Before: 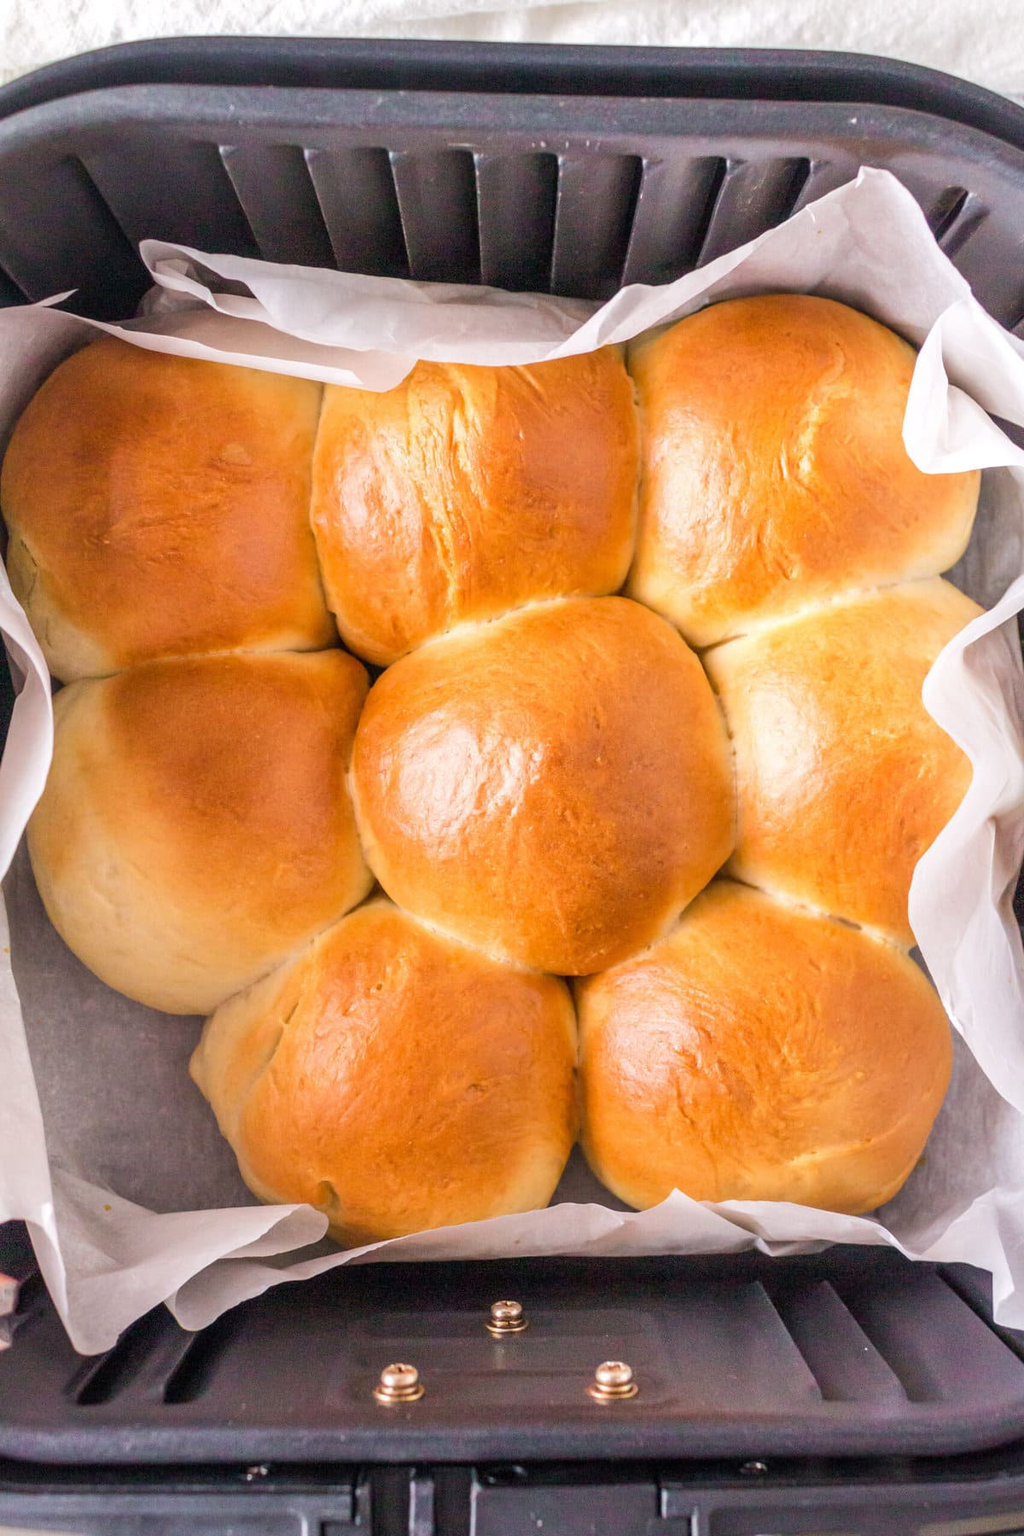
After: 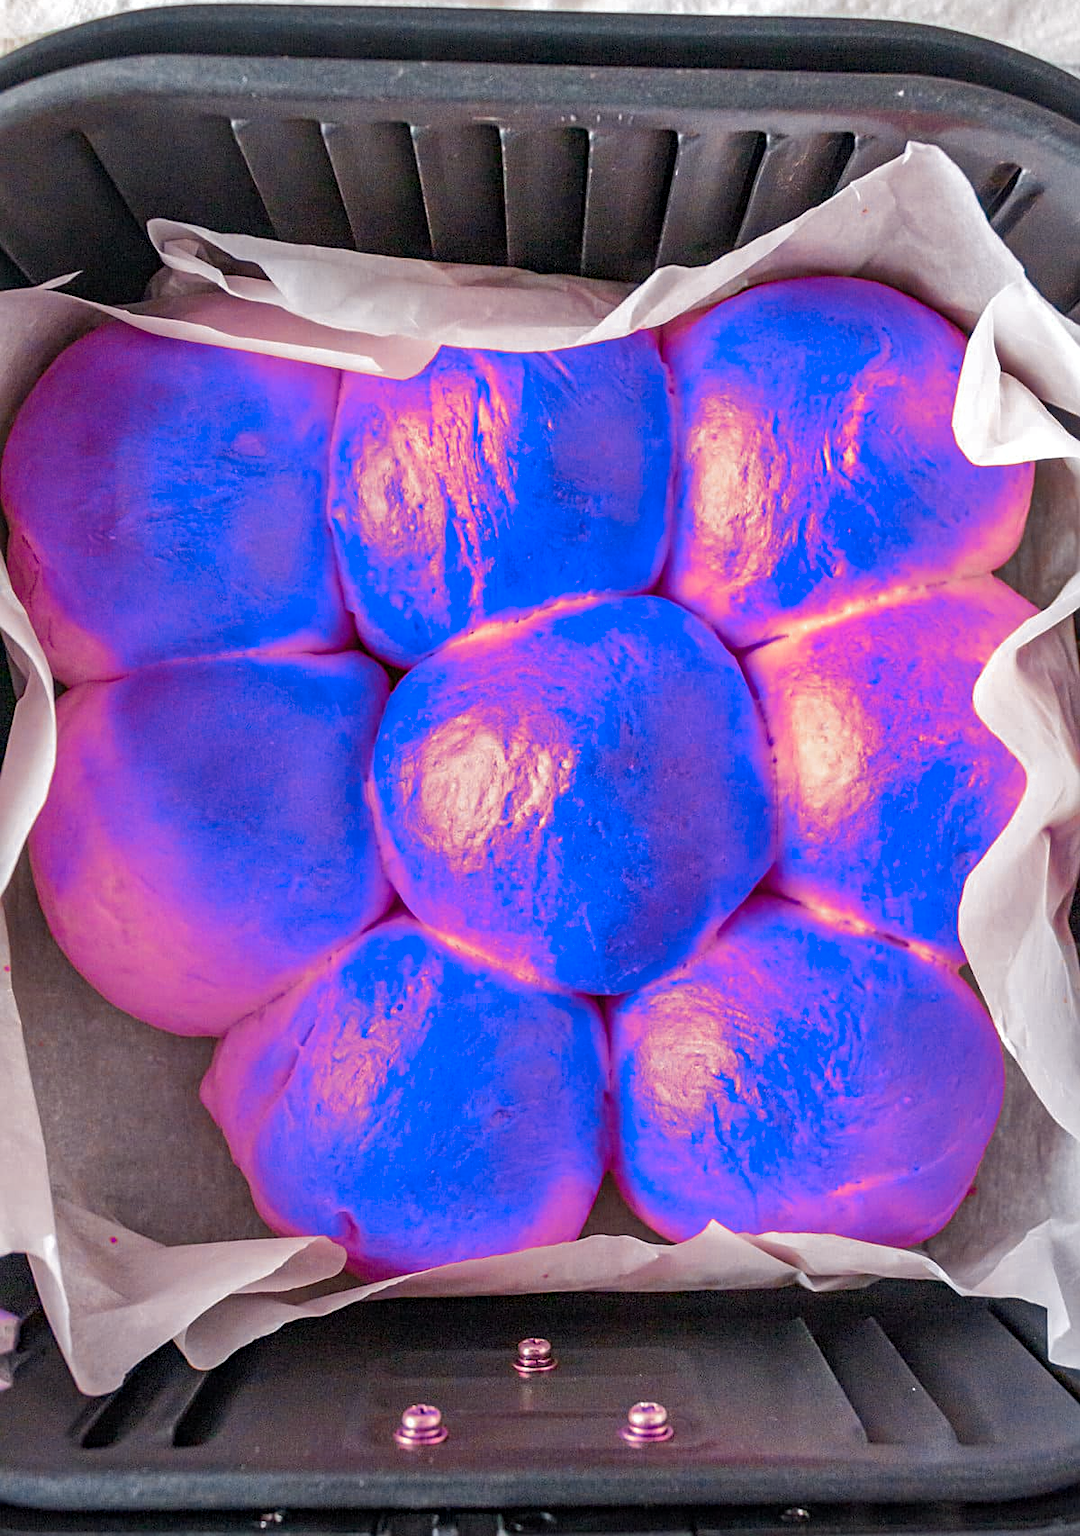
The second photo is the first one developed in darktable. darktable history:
crop and rotate: top 2.112%, bottom 3.085%
color zones: curves: ch0 [(0.826, 0.353)]; ch1 [(0.242, 0.647) (0.889, 0.342)]; ch2 [(0.246, 0.089) (0.969, 0.068)]
haze removal: compatibility mode true, adaptive false
sharpen: on, module defaults
shadows and highlights: radius 108.12, shadows 23.62, highlights -59.08, low approximation 0.01, soften with gaussian
